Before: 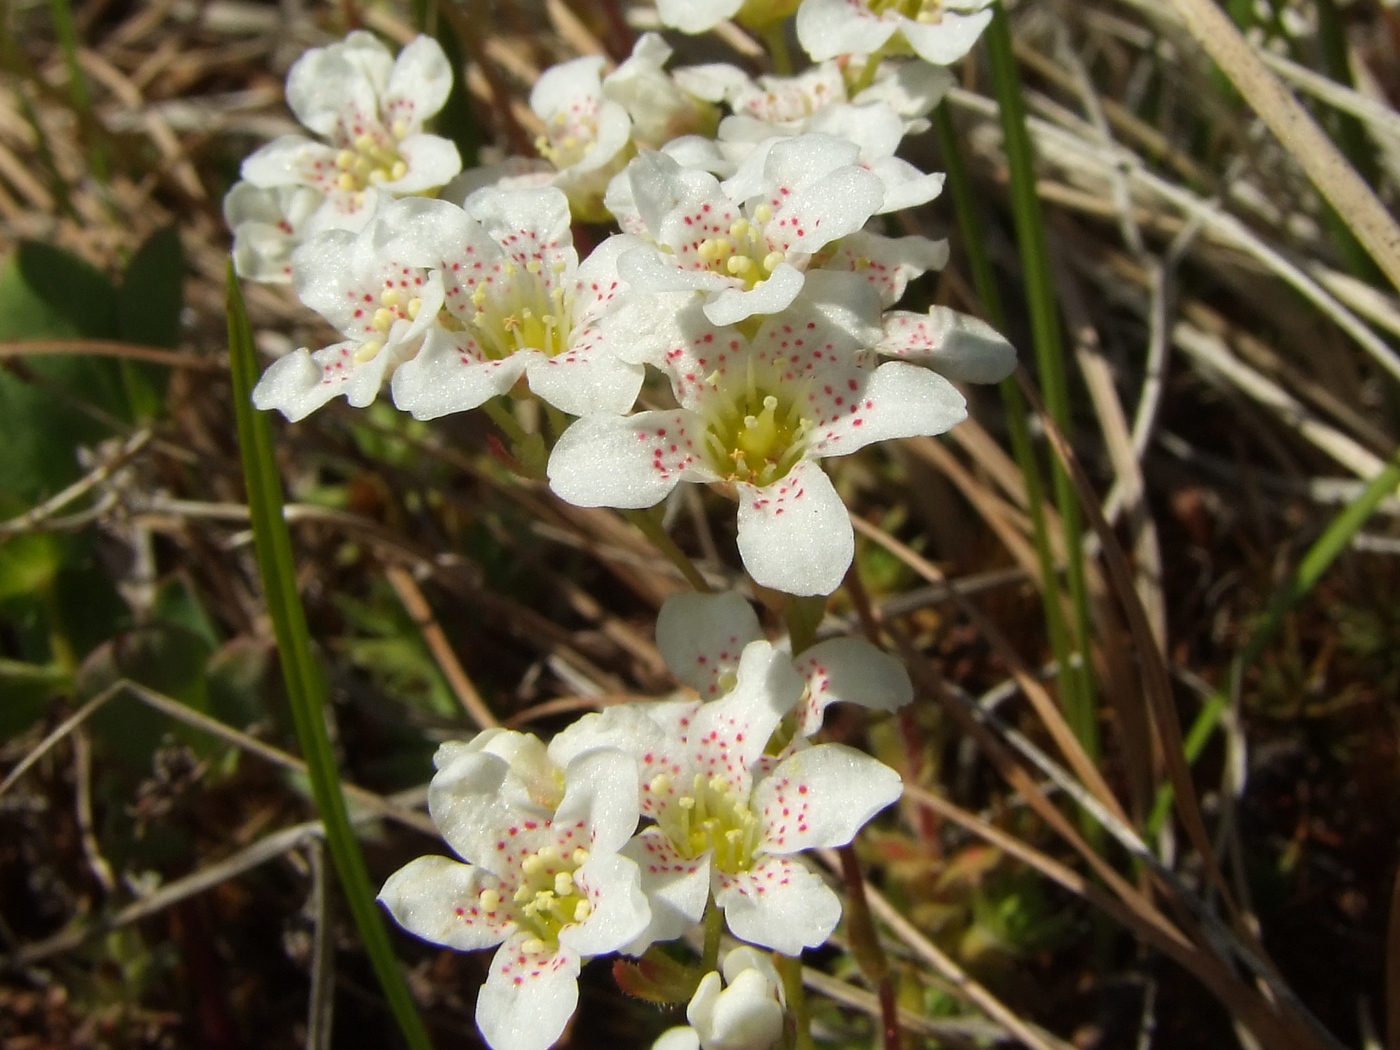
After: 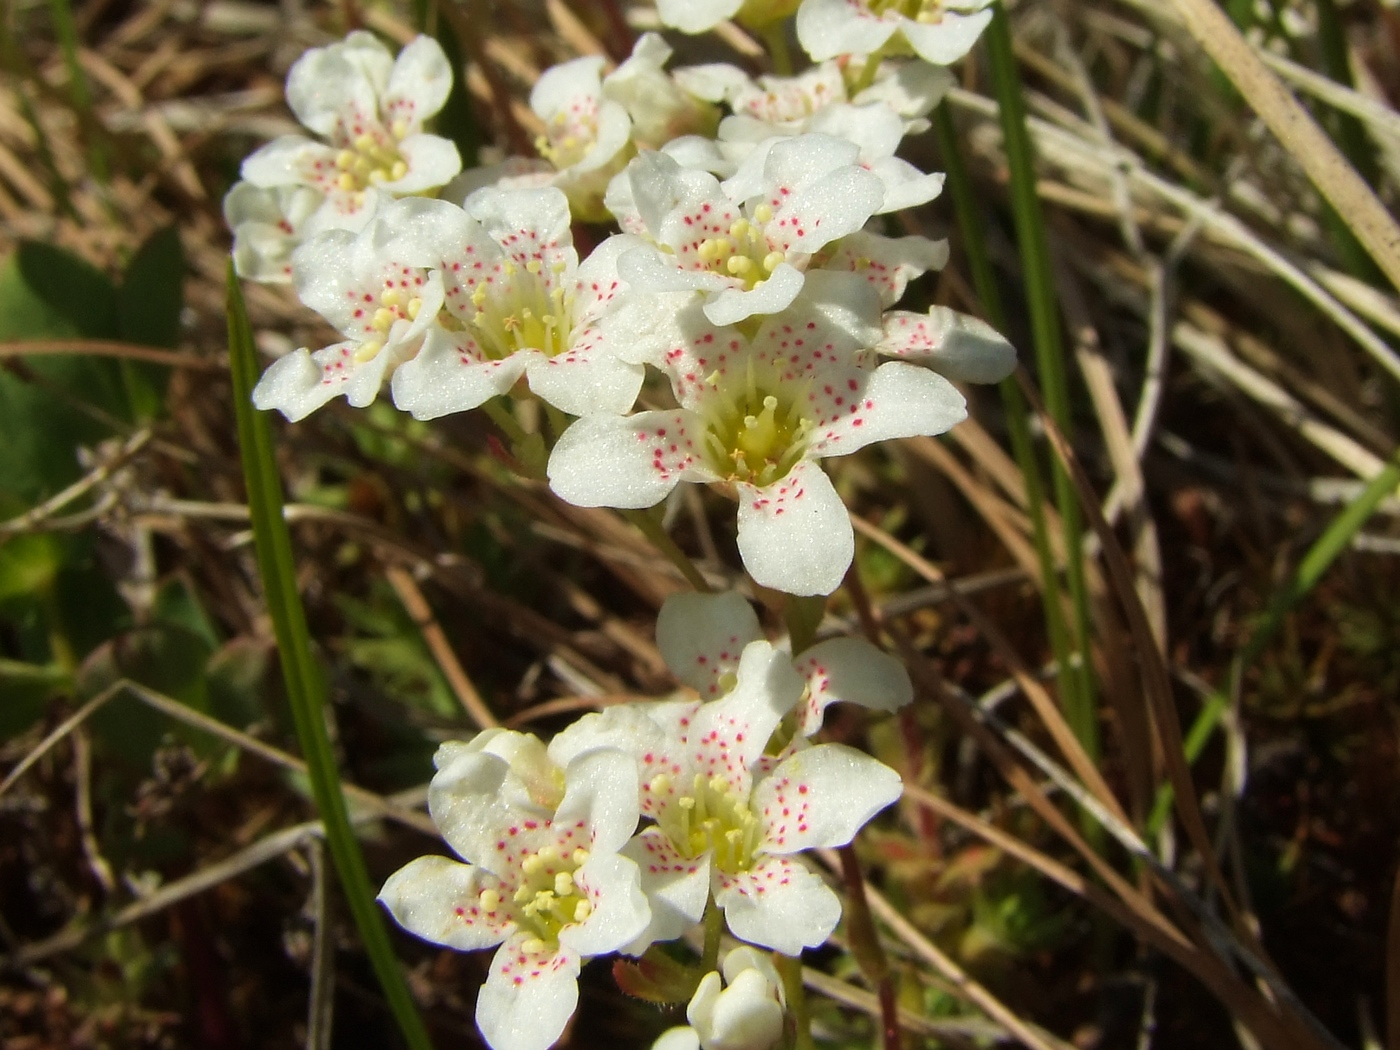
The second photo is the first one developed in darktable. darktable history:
velvia: strength 27.47%
